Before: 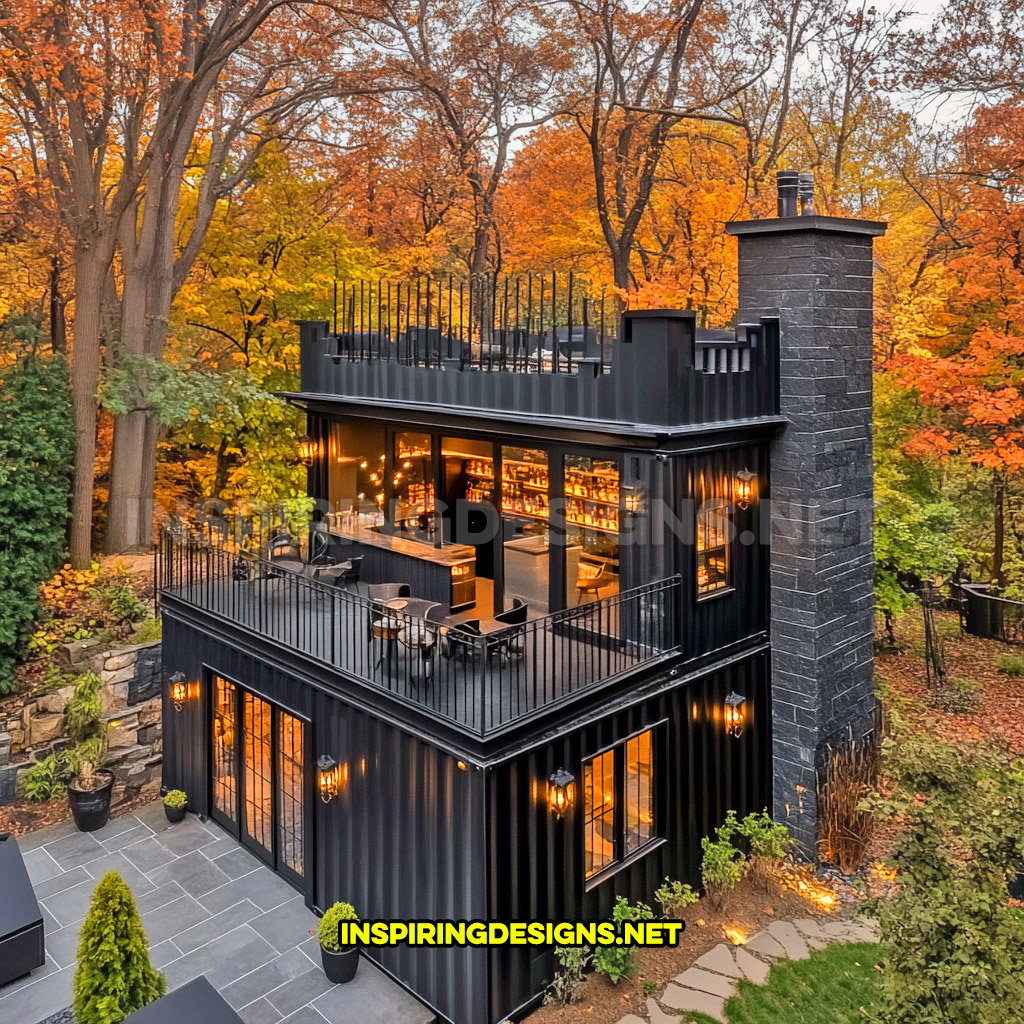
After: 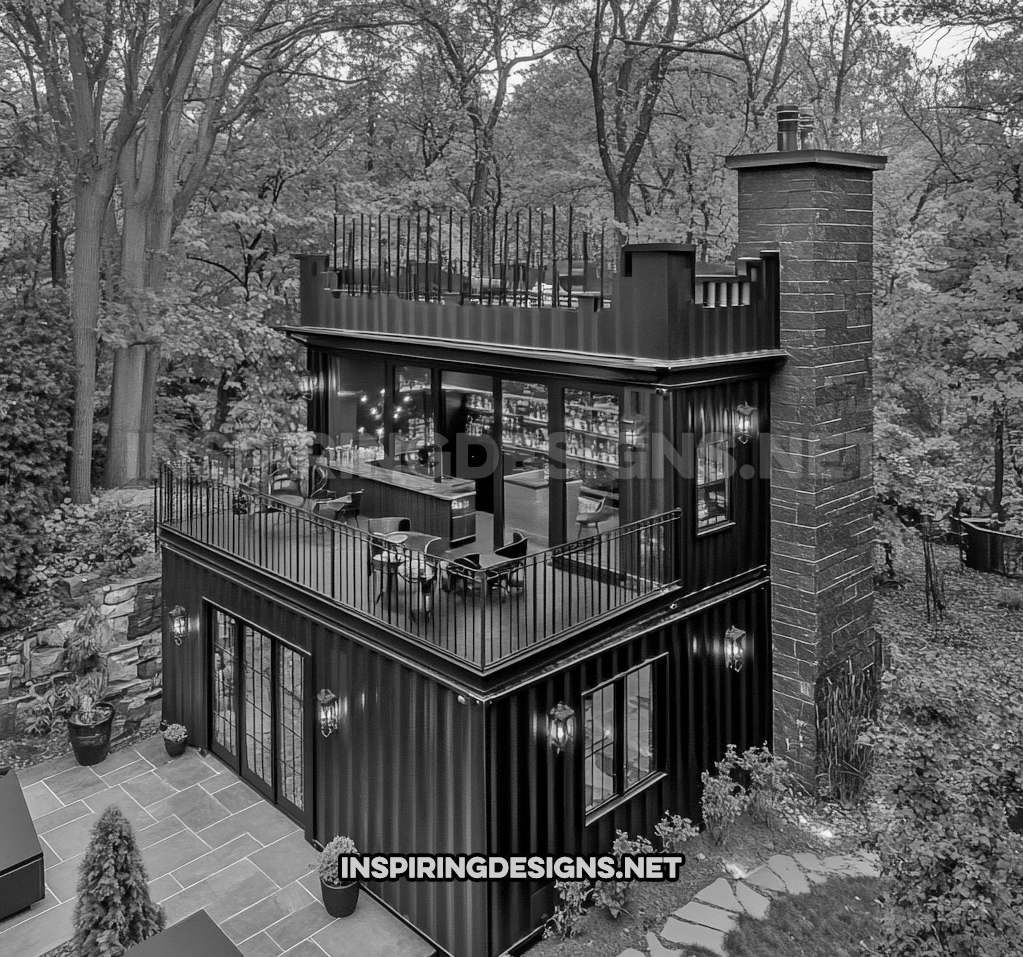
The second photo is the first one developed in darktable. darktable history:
crop and rotate: top 6.537%
color calibration: output gray [0.18, 0.41, 0.41, 0], gray › normalize channels true, x 0.37, y 0.382, temperature 4307.77 K, gamut compression 0.008
